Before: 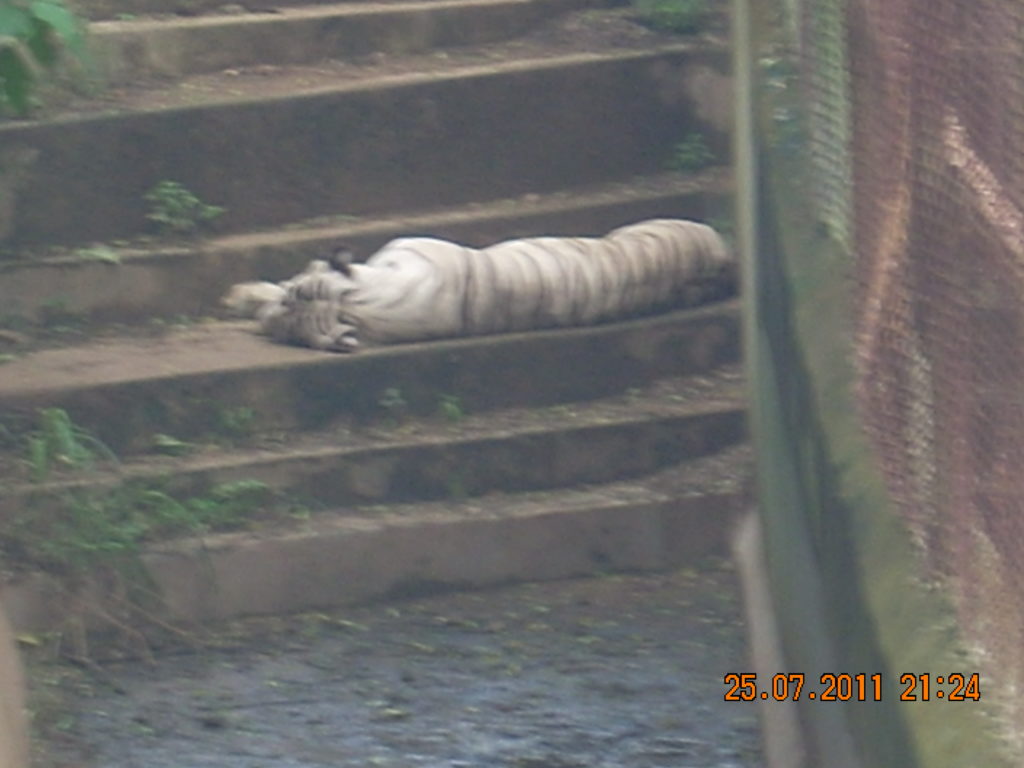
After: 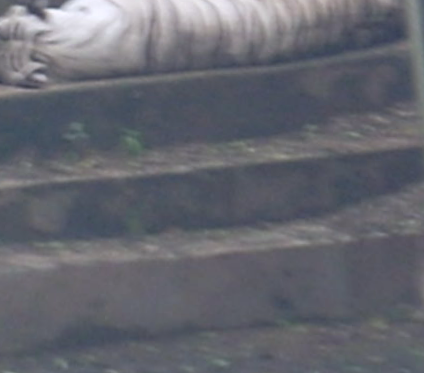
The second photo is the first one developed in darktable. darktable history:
crop: left 25%, top 25%, right 25%, bottom 25%
rotate and perspective: rotation 0.72°, lens shift (vertical) -0.352, lens shift (horizontal) -0.051, crop left 0.152, crop right 0.859, crop top 0.019, crop bottom 0.964
color calibration: illuminant as shot in camera, x 0.358, y 0.373, temperature 4628.91 K
